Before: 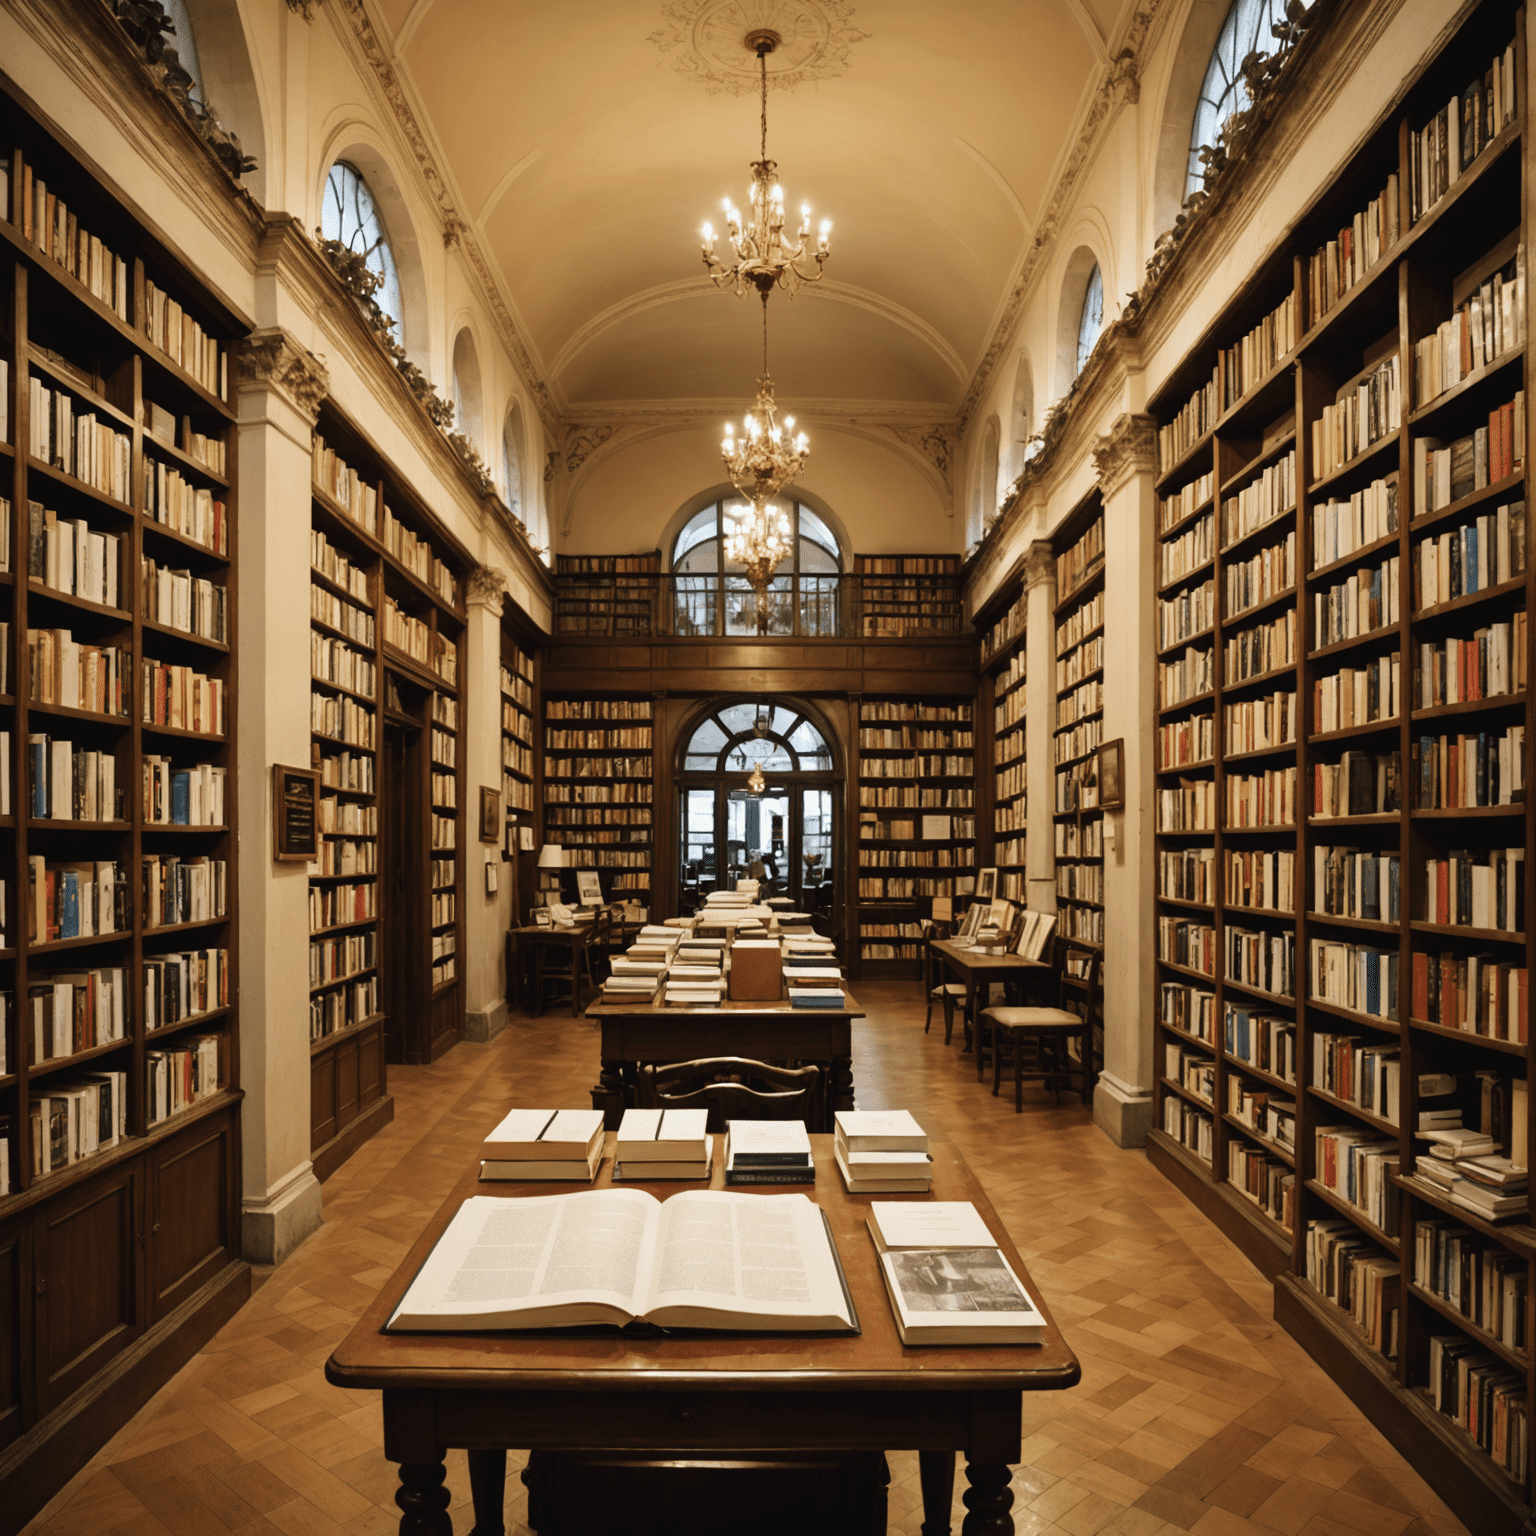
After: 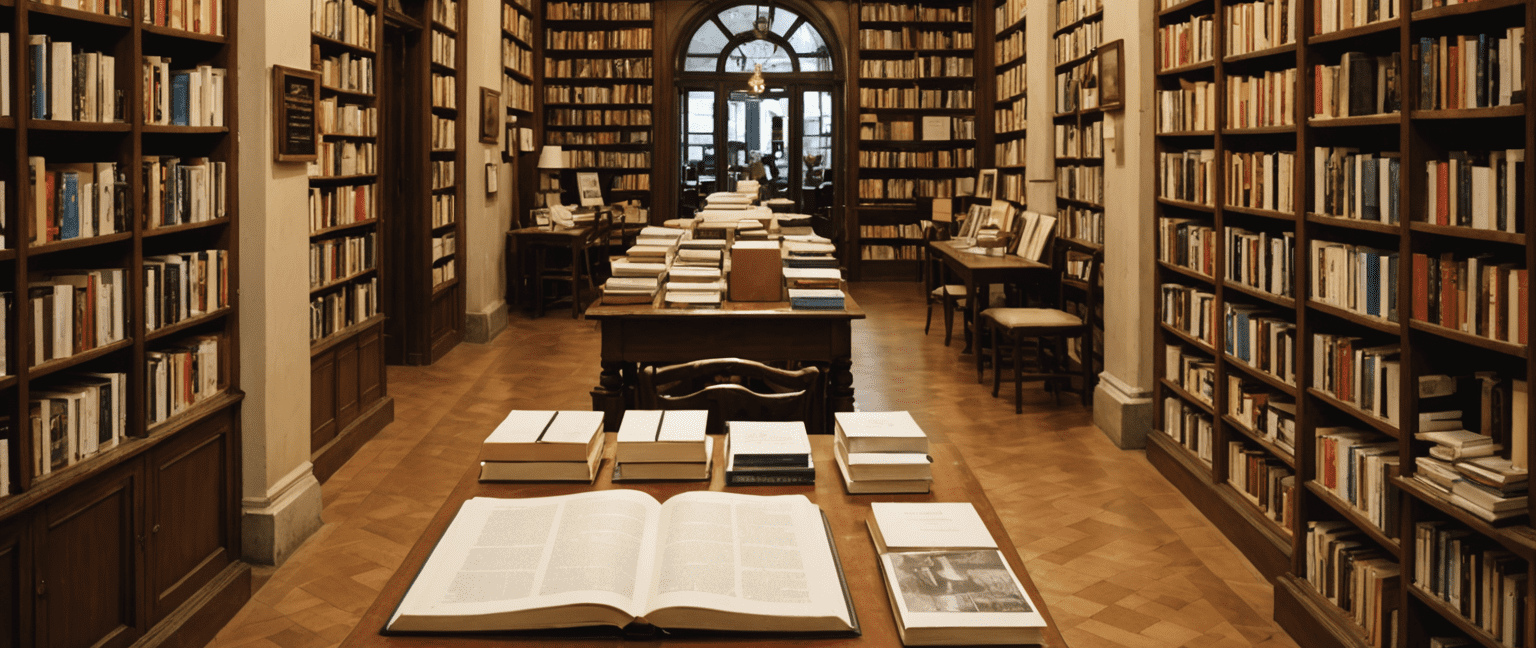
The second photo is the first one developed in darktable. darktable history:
crop: top 45.551%, bottom 12.262%
exposure: compensate highlight preservation false
